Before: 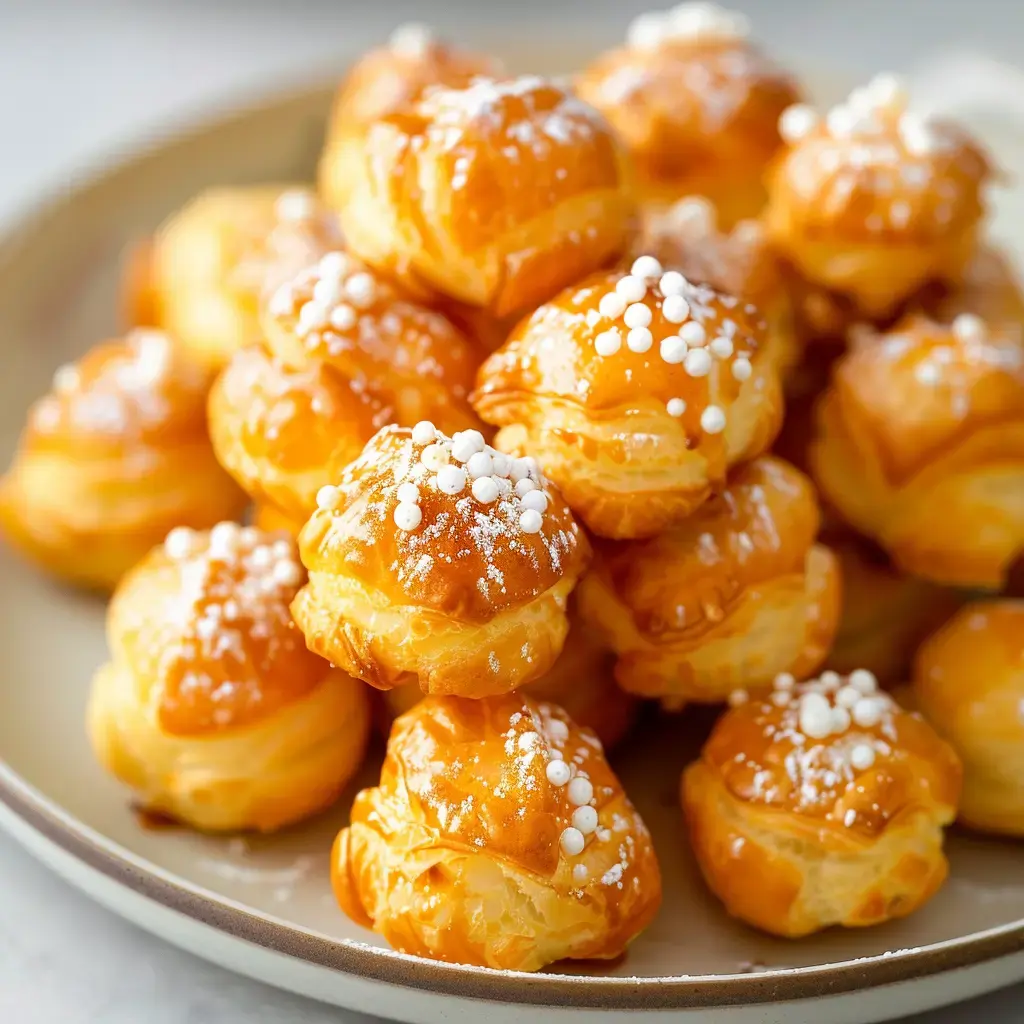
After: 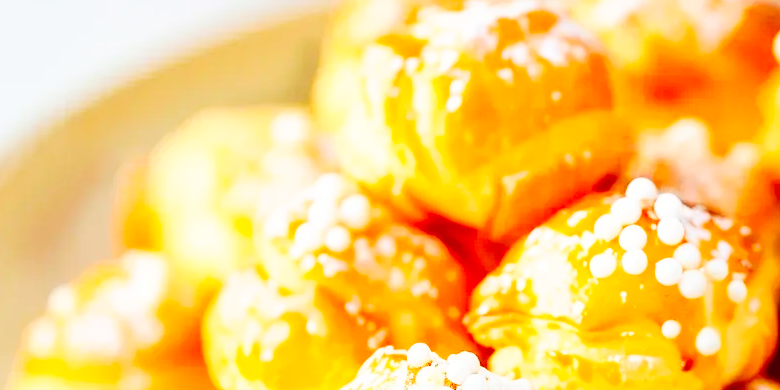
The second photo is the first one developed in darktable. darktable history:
crop: left 0.579%, top 7.627%, right 23.167%, bottom 54.275%
base curve: curves: ch0 [(0, 0) (0.036, 0.025) (0.121, 0.166) (0.206, 0.329) (0.605, 0.79) (1, 1)], preserve colors none
contrast brightness saturation: contrast 0.2, brightness 0.16, saturation 0.22
